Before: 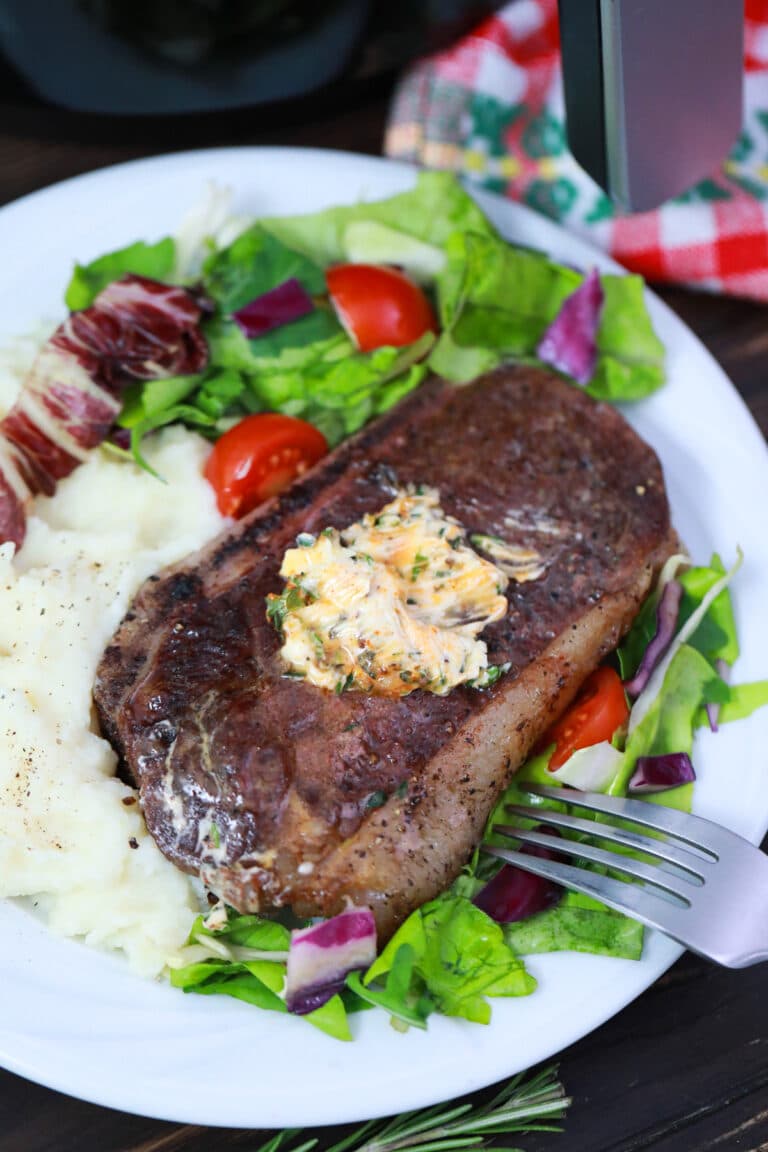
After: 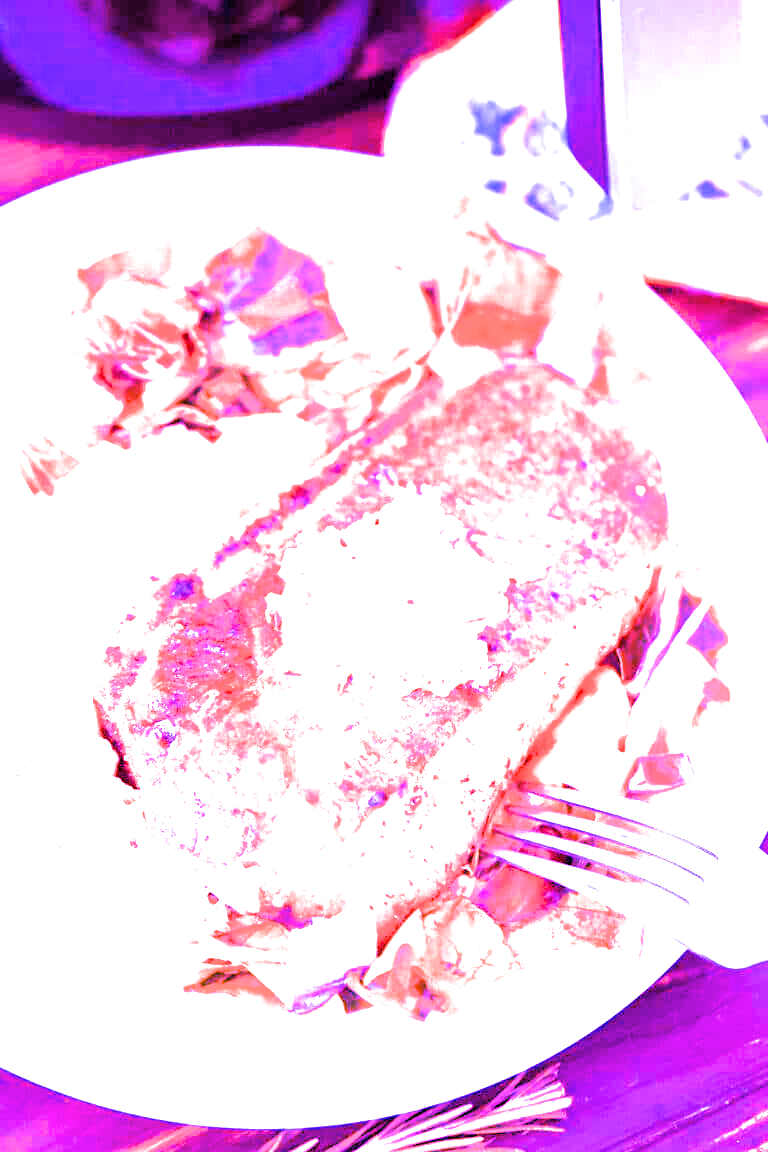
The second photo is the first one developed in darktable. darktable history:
filmic rgb: black relative exposure -7.65 EV, white relative exposure 4.56 EV, hardness 3.61, color science v6 (2022)
exposure: exposure 0.3 EV, compensate highlight preservation false
white balance: red 8, blue 8
